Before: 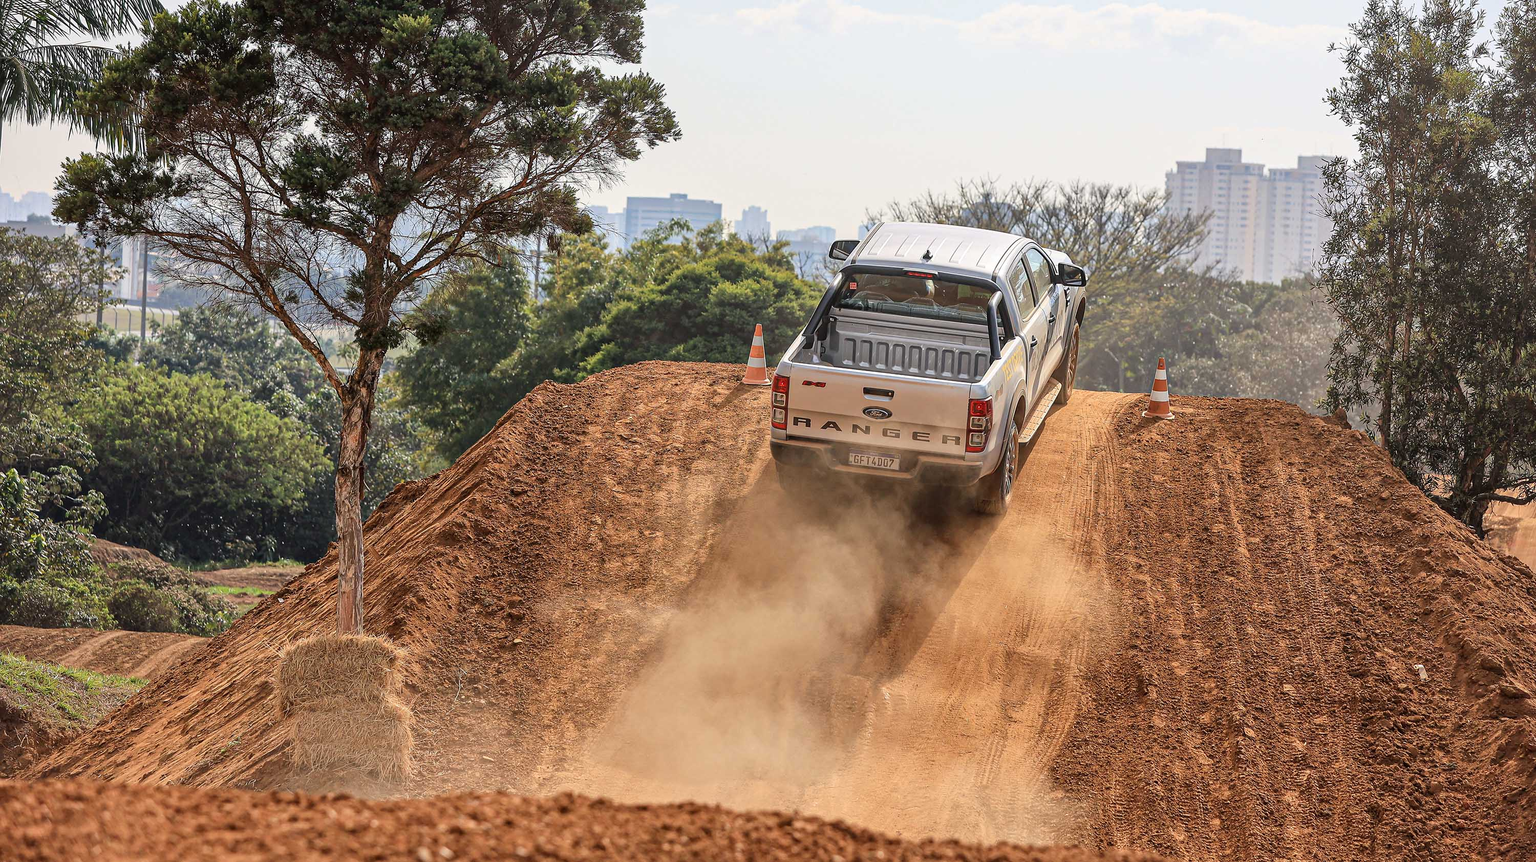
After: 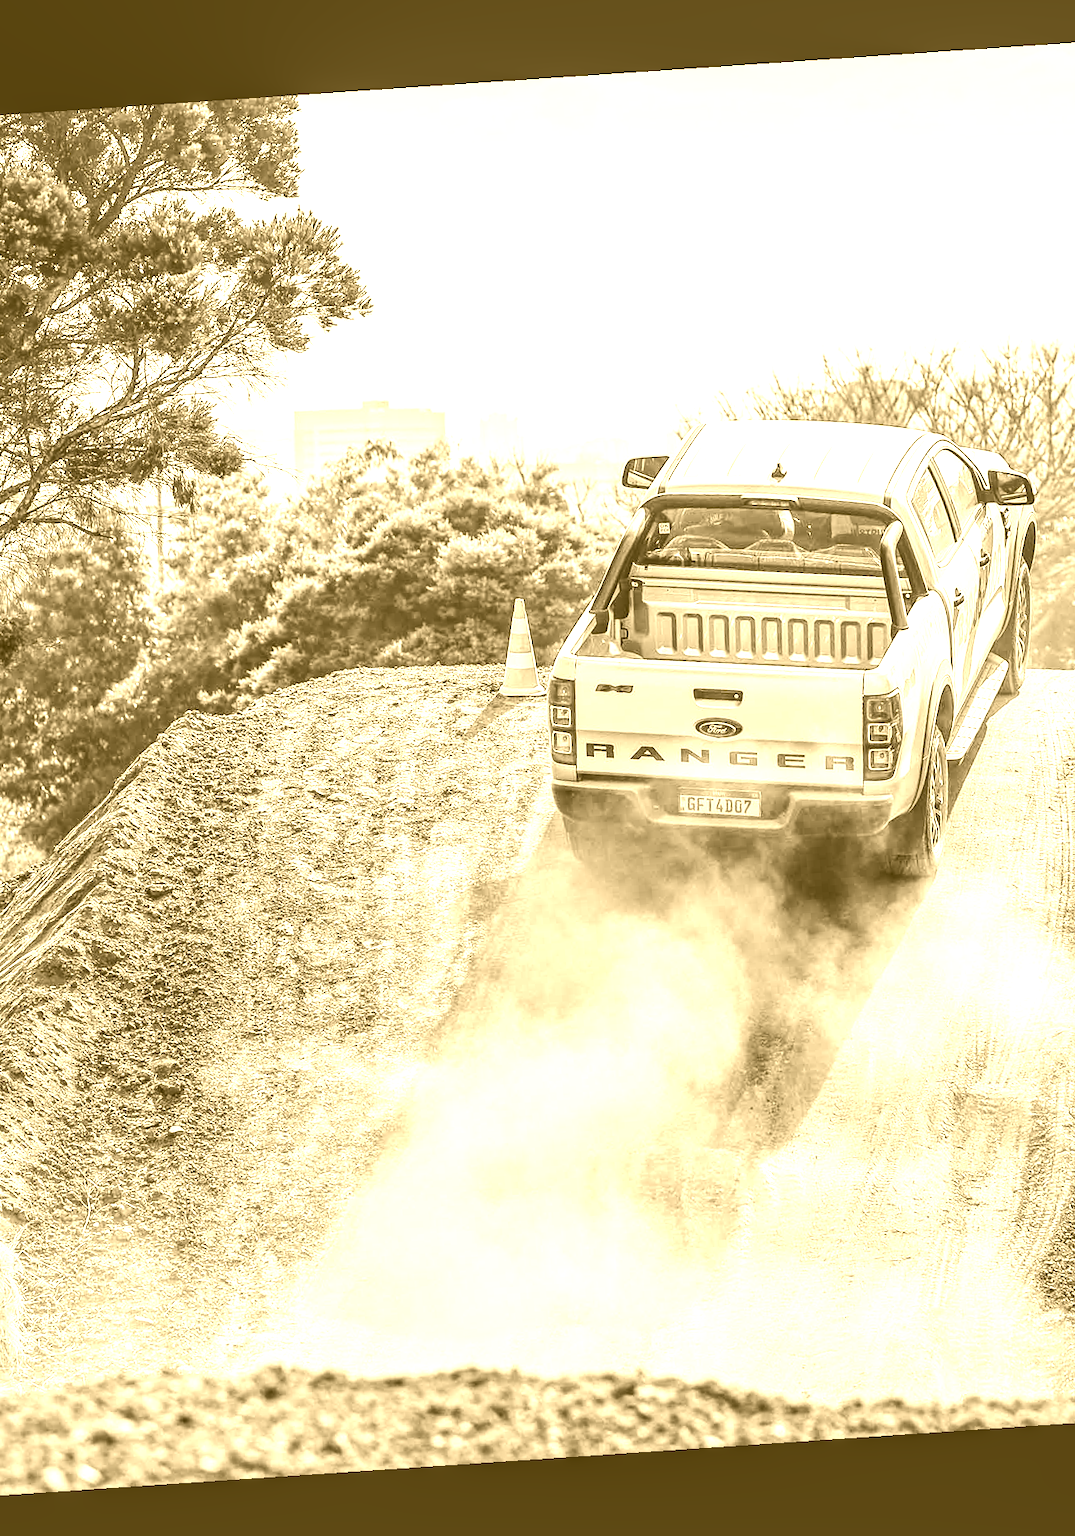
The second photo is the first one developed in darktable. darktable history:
crop: left 28.583%, right 29.231%
color contrast: green-magenta contrast 1.2, blue-yellow contrast 1.2
local contrast: detail 142%
color correction: saturation 0.8
colorize: hue 36°, source mix 100%
rotate and perspective: rotation -4.2°, shear 0.006, automatic cropping off
shadows and highlights: radius 125.46, shadows 21.19, highlights -21.19, low approximation 0.01
base curve: curves: ch0 [(0, 0) (0.028, 0.03) (0.121, 0.232) (0.46, 0.748) (0.859, 0.968) (1, 1)], preserve colors none
